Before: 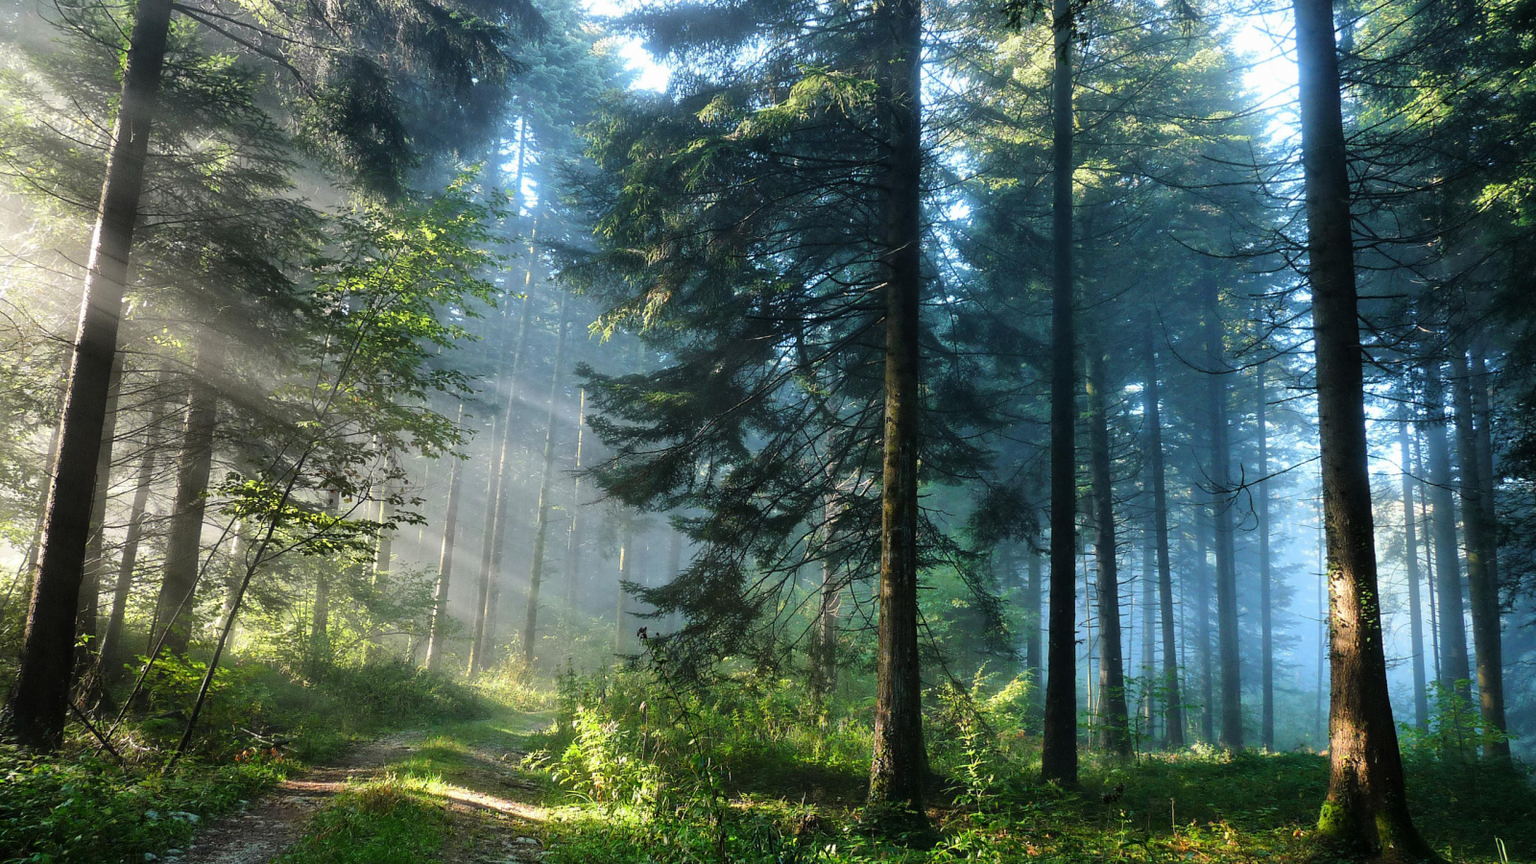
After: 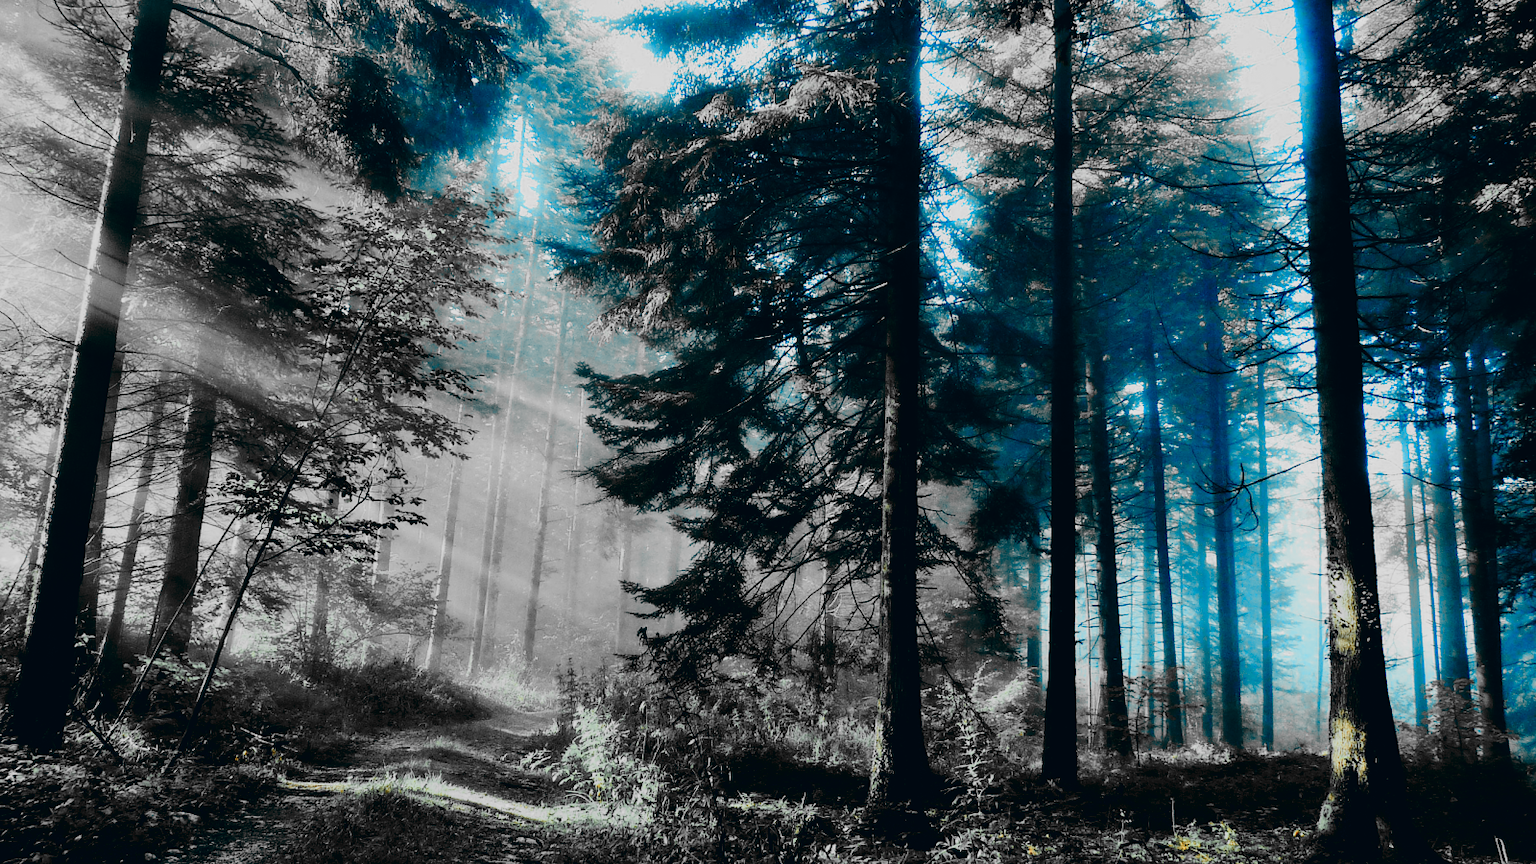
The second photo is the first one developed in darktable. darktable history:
contrast brightness saturation: contrast 0.223
filmic rgb: black relative exposure -7.23 EV, white relative exposure 5.37 EV, hardness 3.03
exposure: exposure 0.014 EV, compensate highlight preservation false
color correction: highlights a* -19.96, highlights b* 9.8, shadows a* -20.67, shadows b* -10.94
contrast equalizer: octaves 7, y [[0.586, 0.584, 0.576, 0.565, 0.552, 0.539], [0.5 ×6], [0.97, 0.959, 0.919, 0.859, 0.789, 0.717], [0 ×6], [0 ×6]]
color zones: curves: ch0 [(0, 0.363) (0.128, 0.373) (0.25, 0.5) (0.402, 0.407) (0.521, 0.525) (0.63, 0.559) (0.729, 0.662) (0.867, 0.471)]; ch1 [(0, 0.515) (0.136, 0.618) (0.25, 0.5) (0.378, 0) (0.516, 0) (0.622, 0.593) (0.737, 0.819) (0.87, 0.593)]; ch2 [(0, 0.529) (0.128, 0.471) (0.282, 0.451) (0.386, 0.662) (0.516, 0.525) (0.633, 0.554) (0.75, 0.62) (0.875, 0.441)]
tone curve: curves: ch0 [(0, 0) (0.08, 0.056) (0.4, 0.4) (0.6, 0.612) (0.92, 0.924) (1, 1)], preserve colors none
